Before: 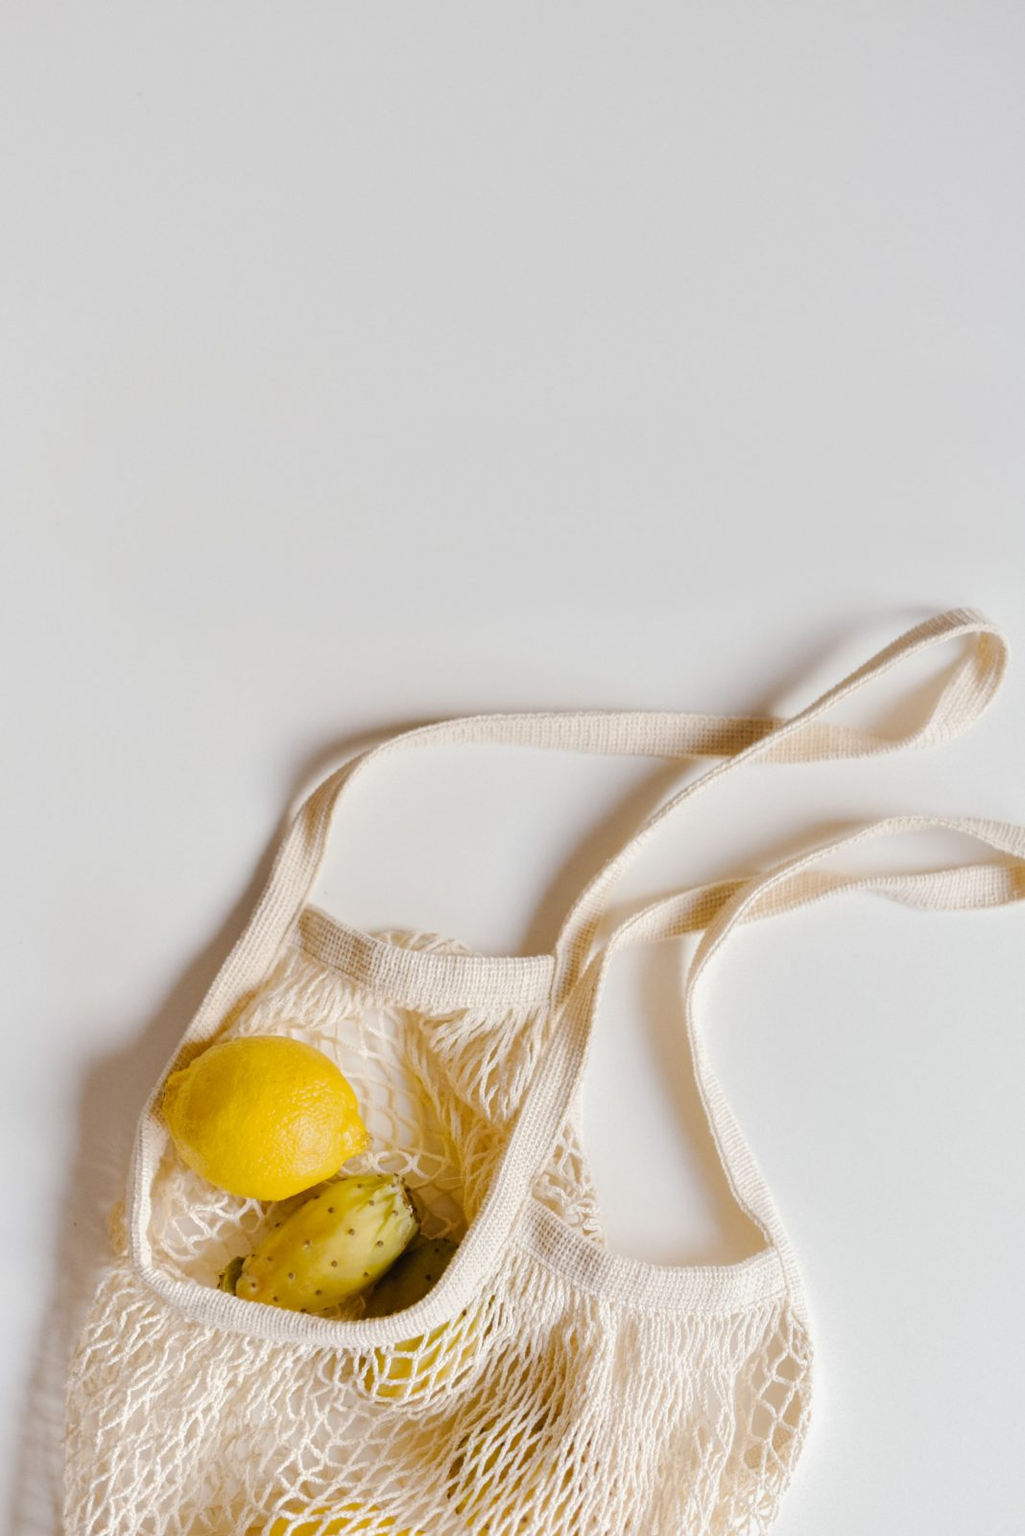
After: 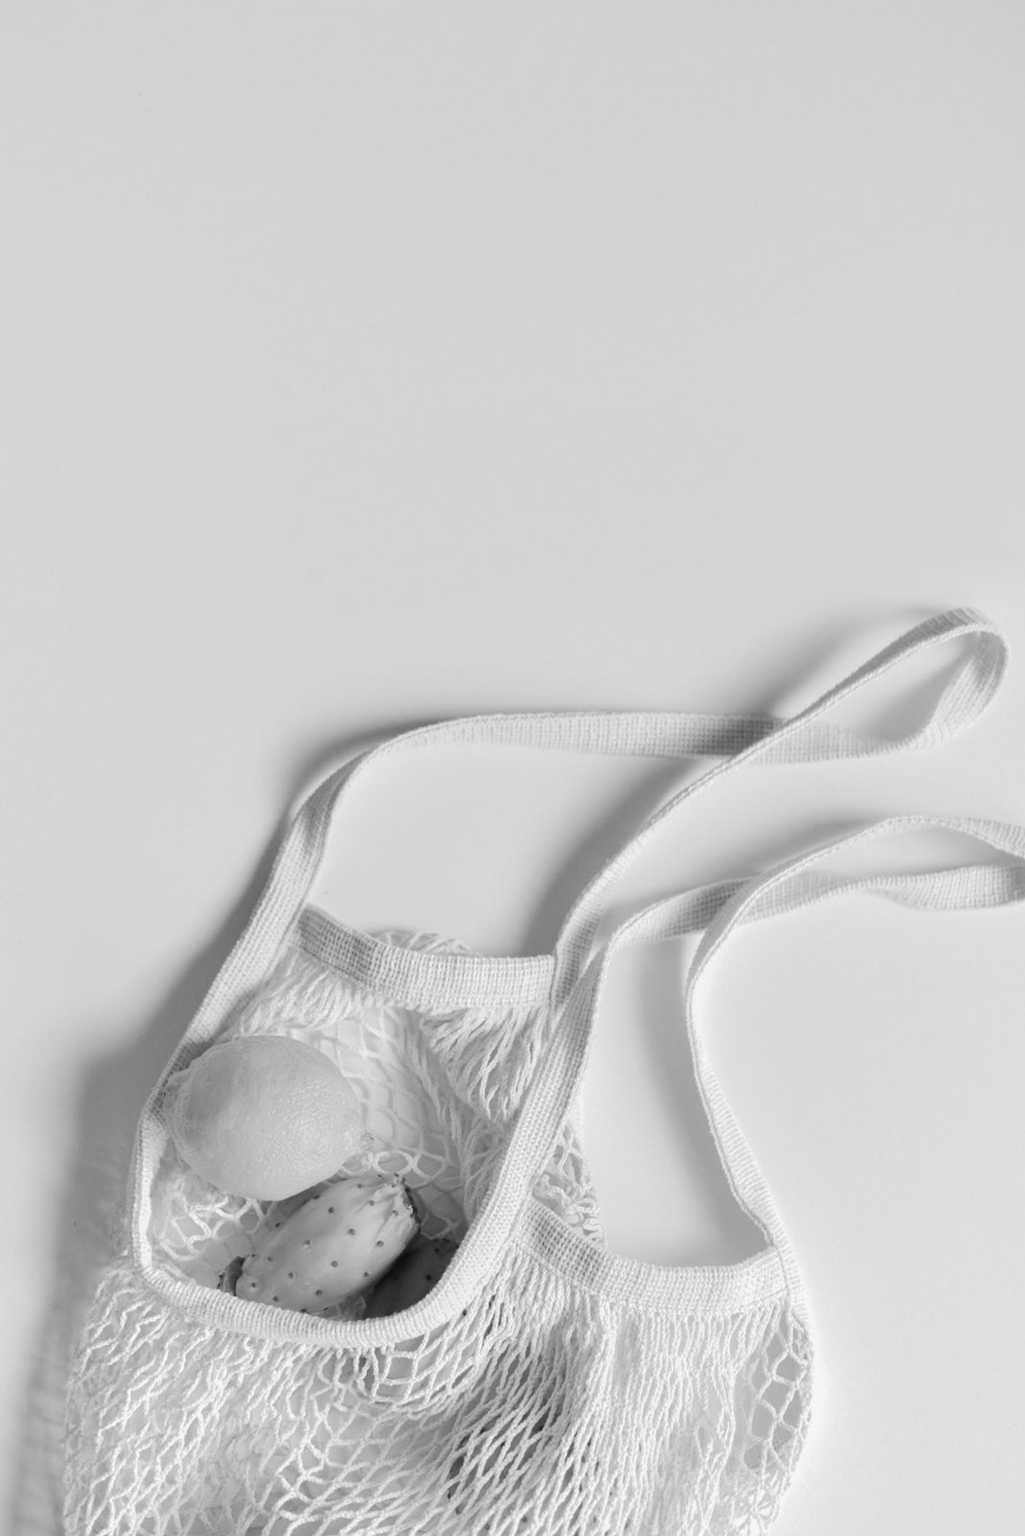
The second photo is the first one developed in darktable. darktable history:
monochrome: on, module defaults
white balance: red 1.08, blue 0.791
